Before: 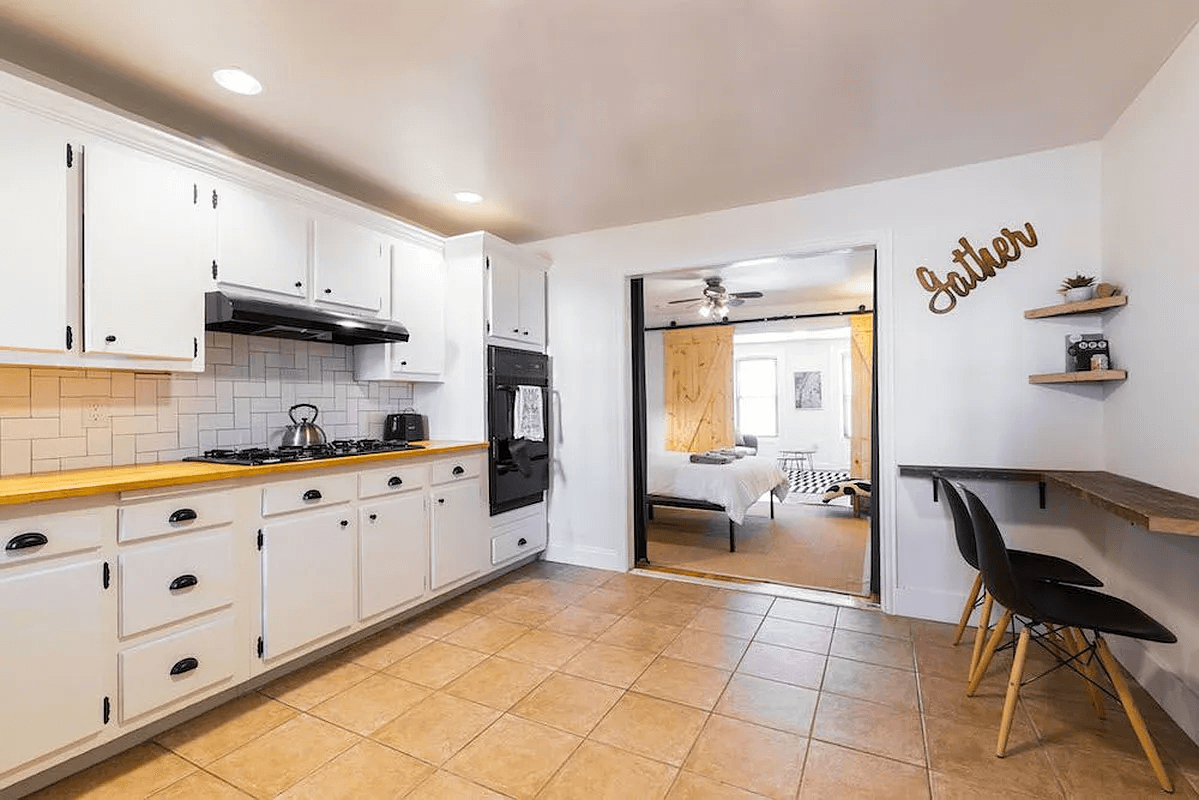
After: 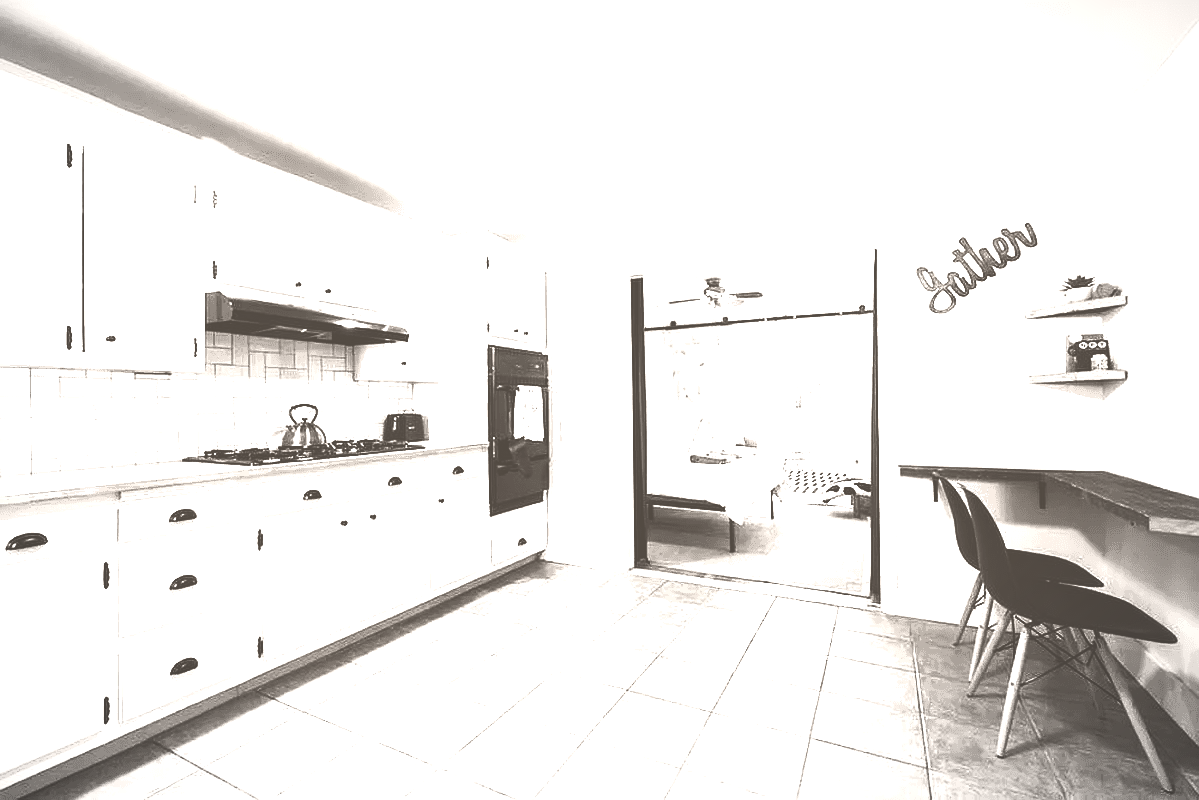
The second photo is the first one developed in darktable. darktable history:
vignetting: fall-off radius 70%, automatic ratio true
colorize: hue 34.49°, saturation 35.33%, source mix 100%, lightness 55%, version 1
contrast brightness saturation: contrast 0.5, saturation -0.1
